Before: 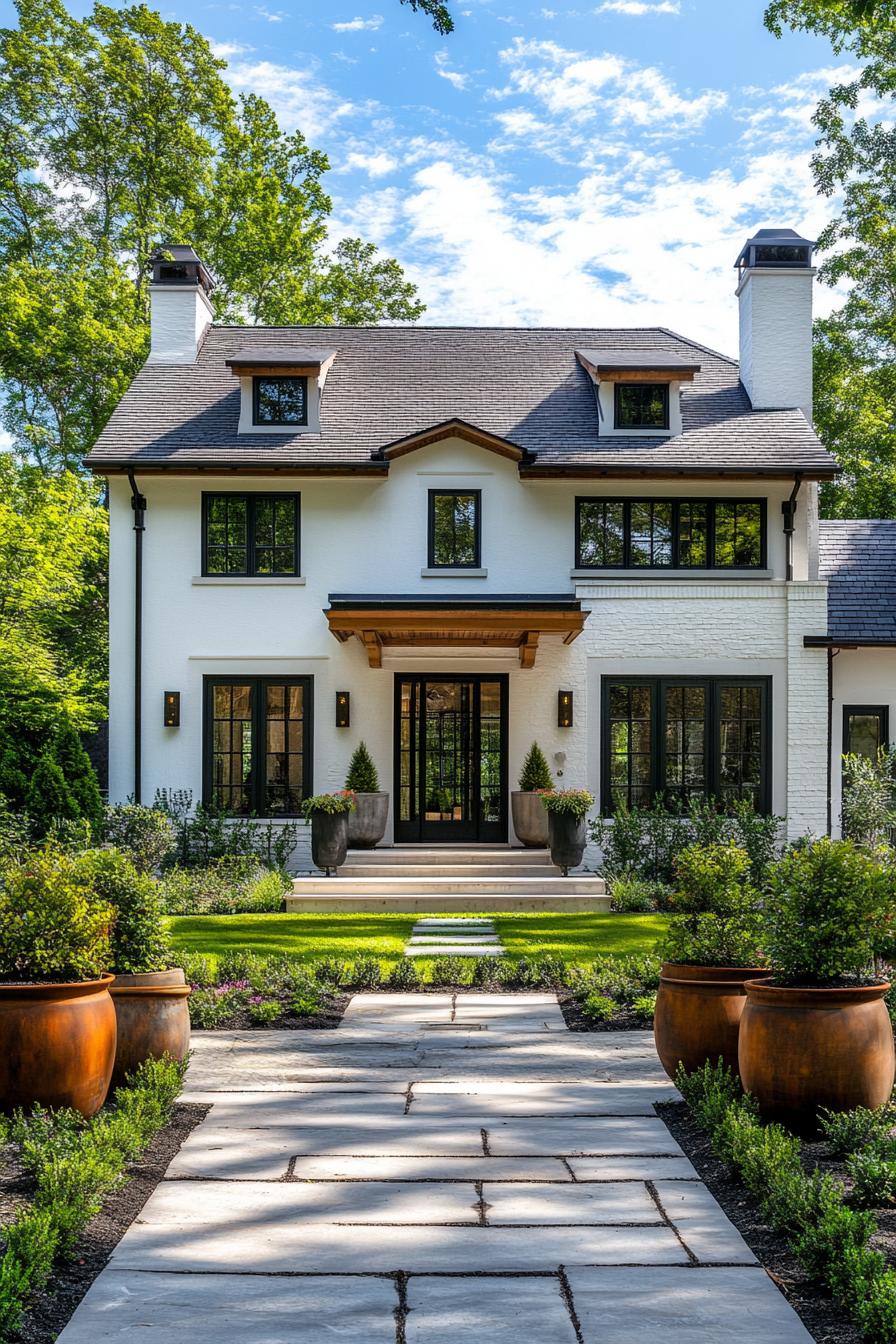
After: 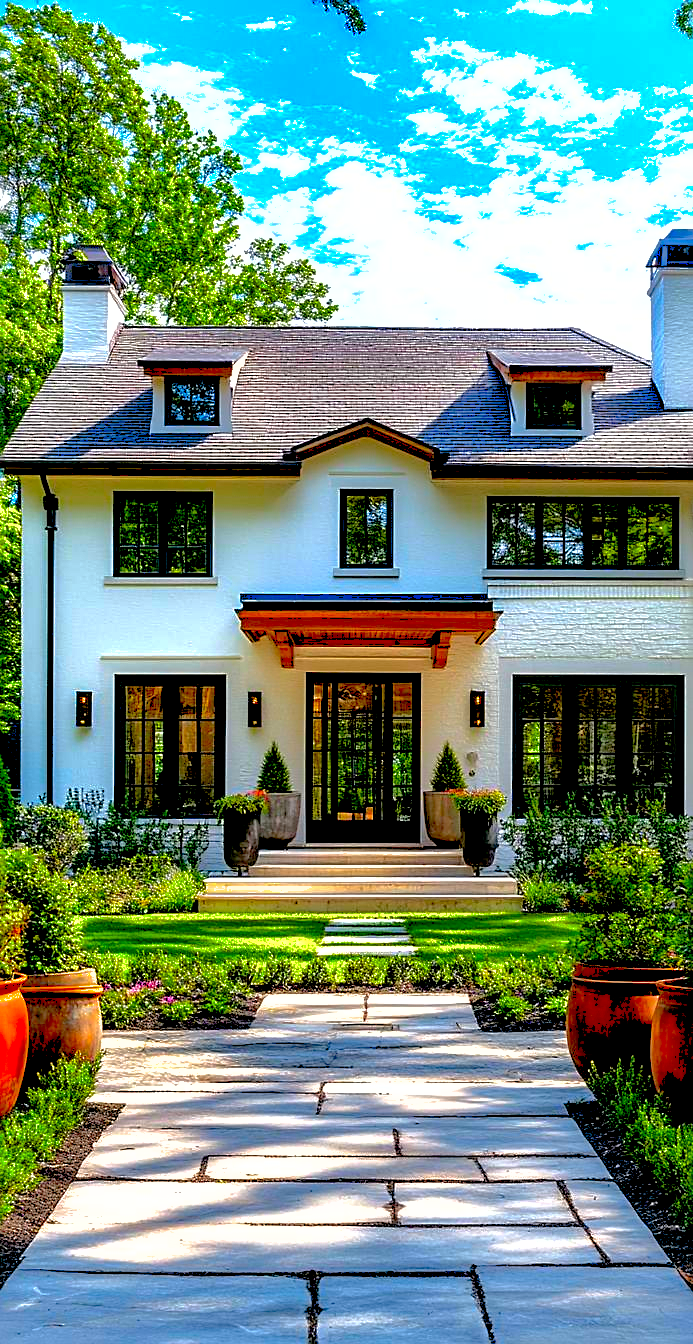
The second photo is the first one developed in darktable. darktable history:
crop: left 9.882%, right 12.766%
tone equalizer: -8 EV -0.454 EV, -7 EV -0.422 EV, -6 EV -0.357 EV, -5 EV -0.194 EV, -3 EV 0.222 EV, -2 EV 0.314 EV, -1 EV 0.413 EV, +0 EV 0.425 EV
shadows and highlights: highlights -59.96
sharpen: amount 0.491
exposure: black level correction 0.025, exposure 0.18 EV, compensate highlight preservation false
color correction: highlights b* -0.039, saturation 1.85
